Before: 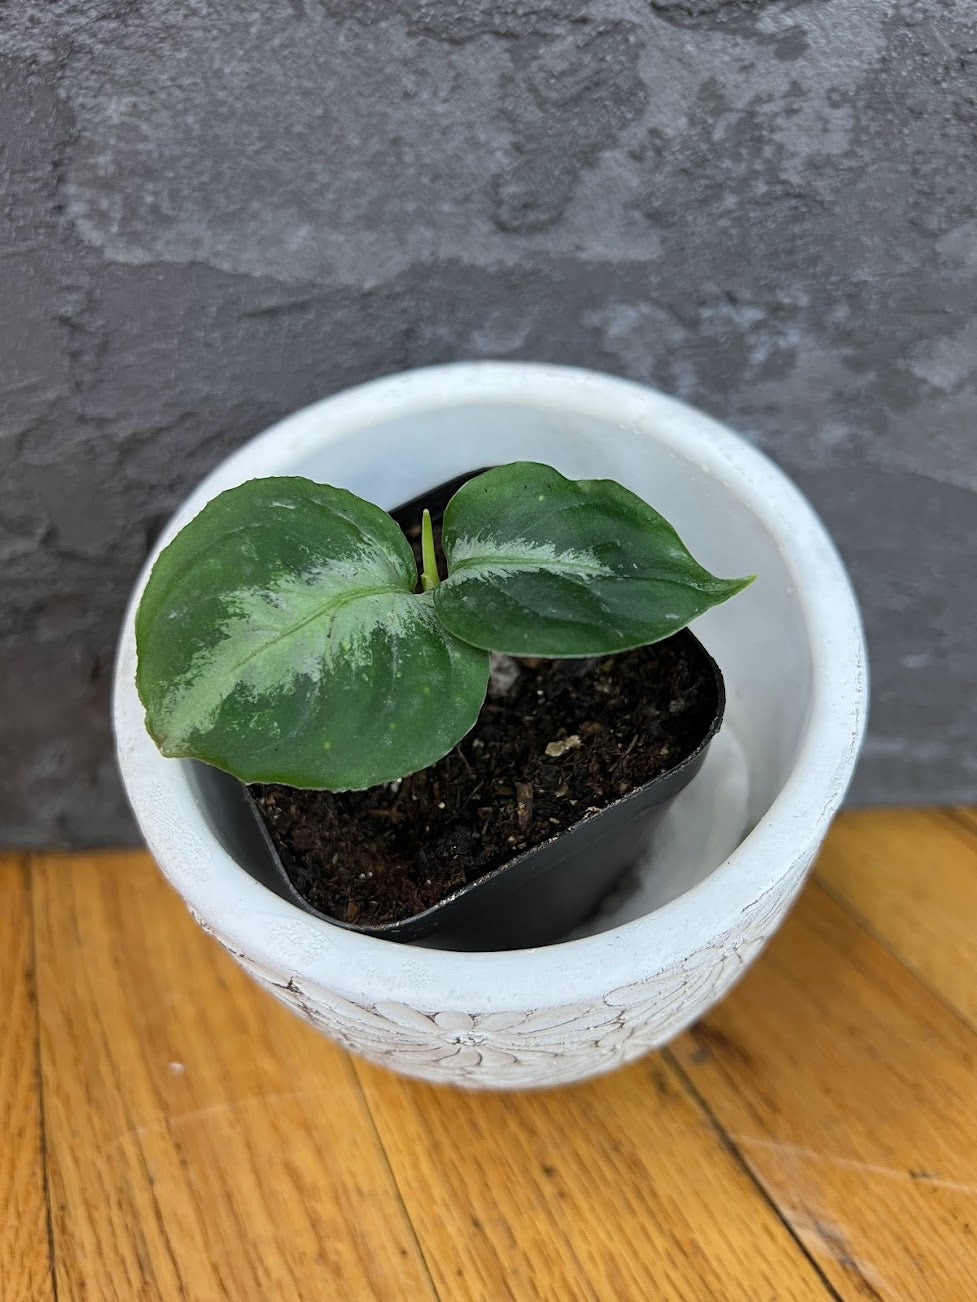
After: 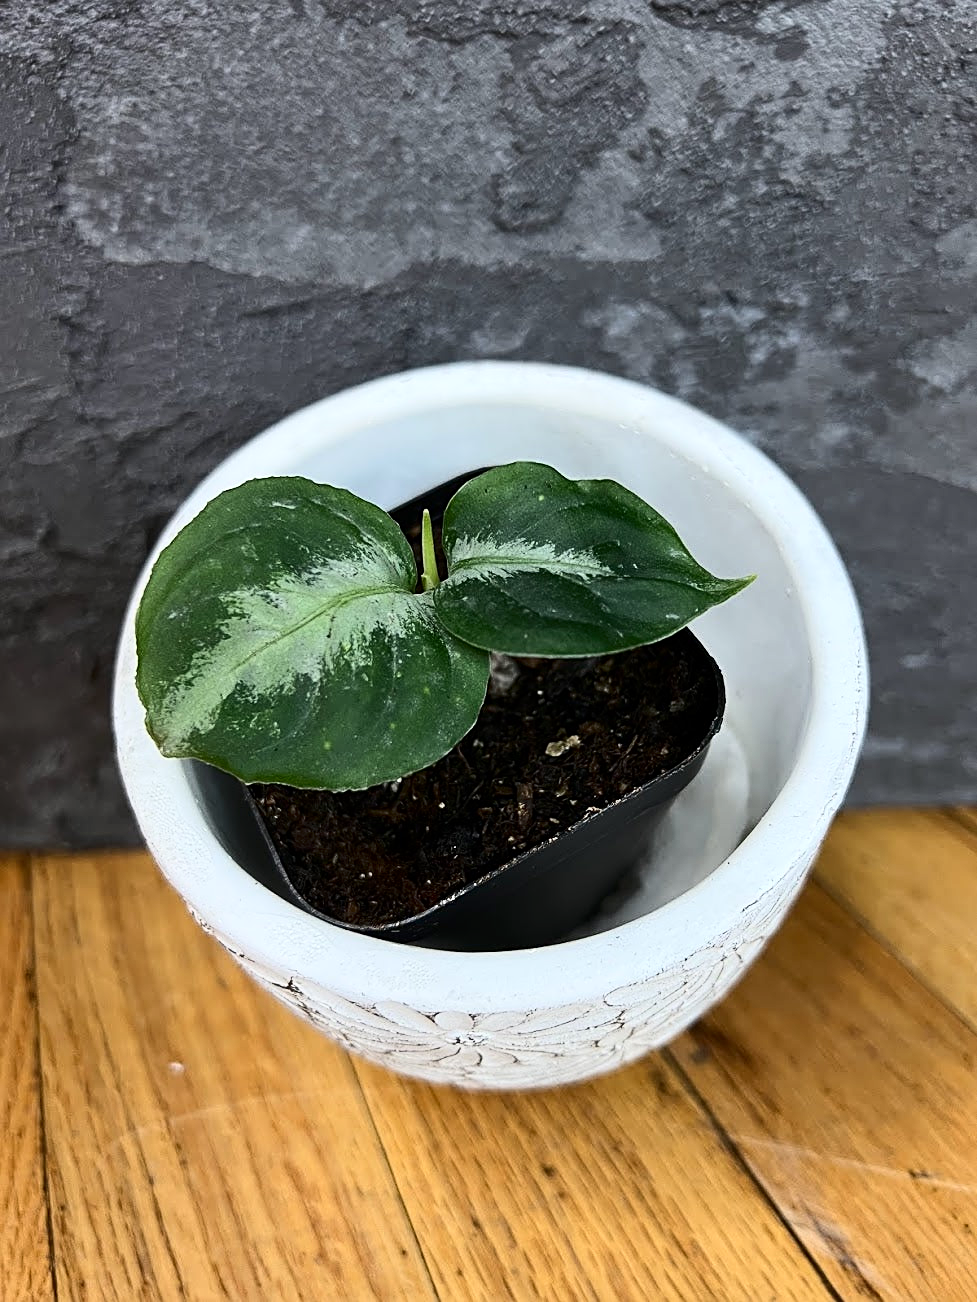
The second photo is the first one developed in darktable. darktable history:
contrast brightness saturation: contrast 0.28
sharpen: on, module defaults
